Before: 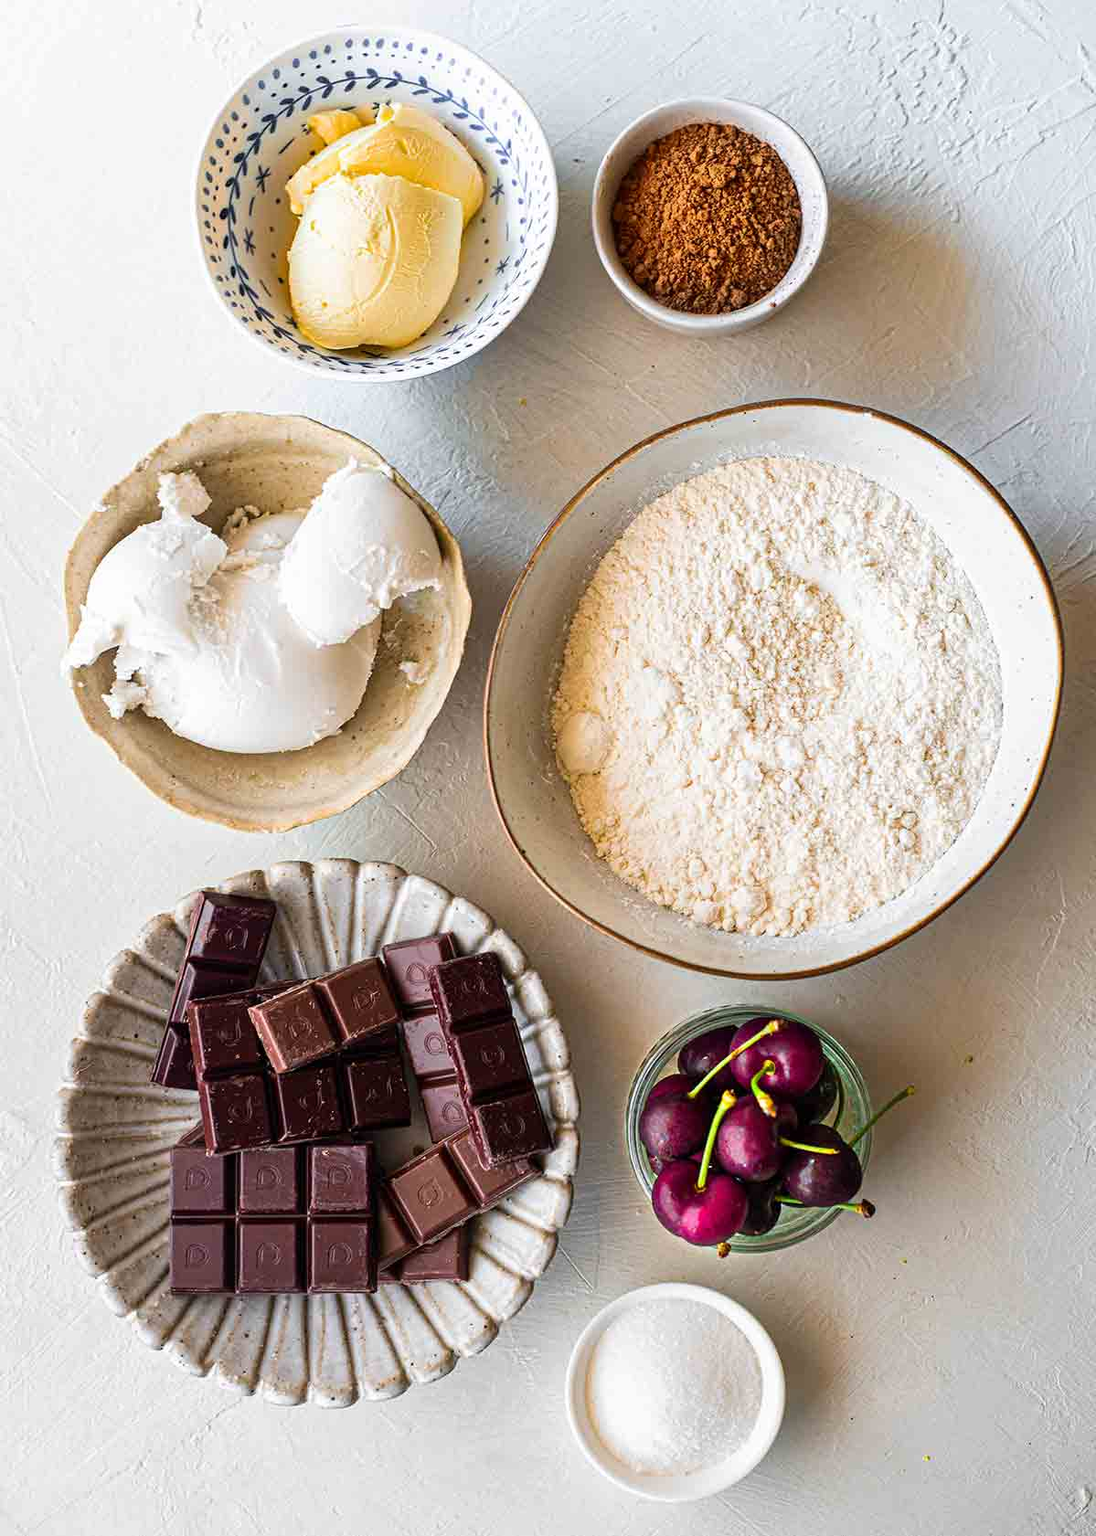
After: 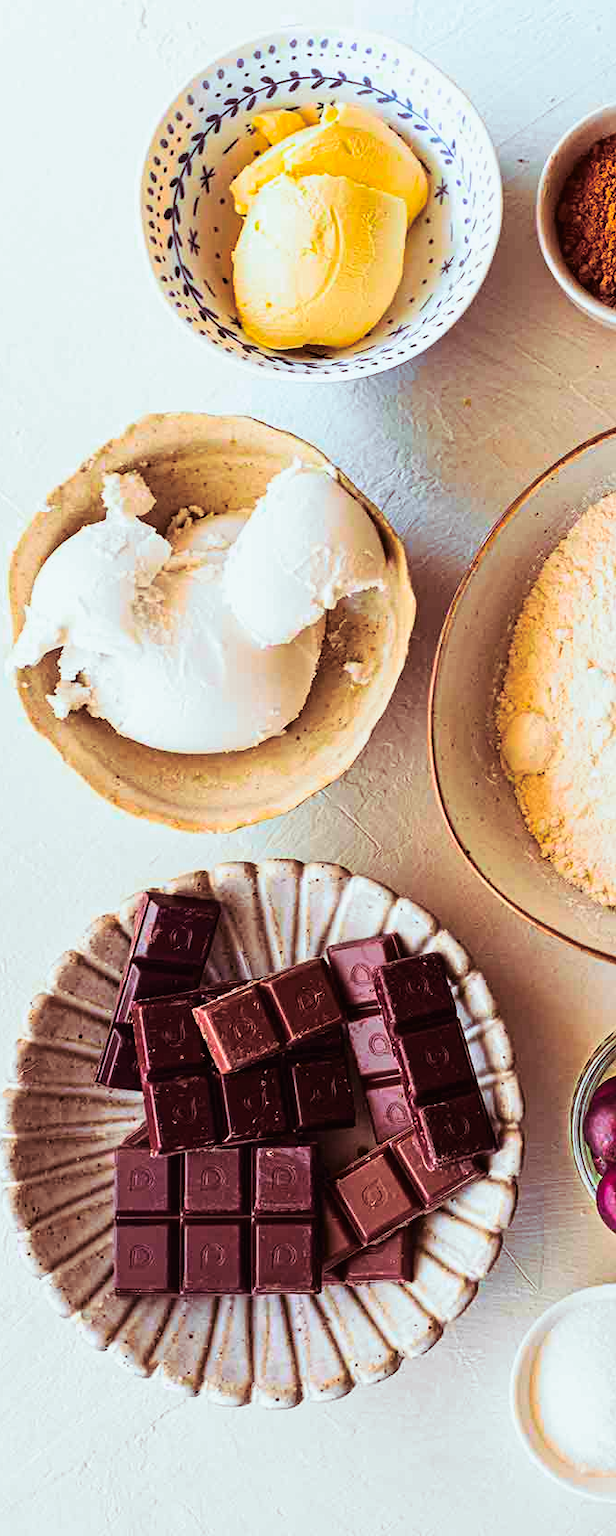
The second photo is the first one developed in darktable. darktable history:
color balance rgb: perceptual saturation grading › global saturation 20%, global vibrance 20%
tone curve: curves: ch0 [(0, 0.011) (0.139, 0.106) (0.295, 0.271) (0.499, 0.523) (0.739, 0.782) (0.857, 0.879) (1, 0.967)]; ch1 [(0, 0) (0.291, 0.229) (0.394, 0.365) (0.469, 0.456) (0.495, 0.497) (0.524, 0.53) (0.588, 0.62) (0.725, 0.779) (1, 1)]; ch2 [(0, 0) (0.125, 0.089) (0.35, 0.317) (0.437, 0.42) (0.502, 0.499) (0.537, 0.551) (0.613, 0.636) (1, 1)], color space Lab, independent channels, preserve colors none
split-toning: highlights › hue 180°
crop: left 5.114%, right 38.589%
